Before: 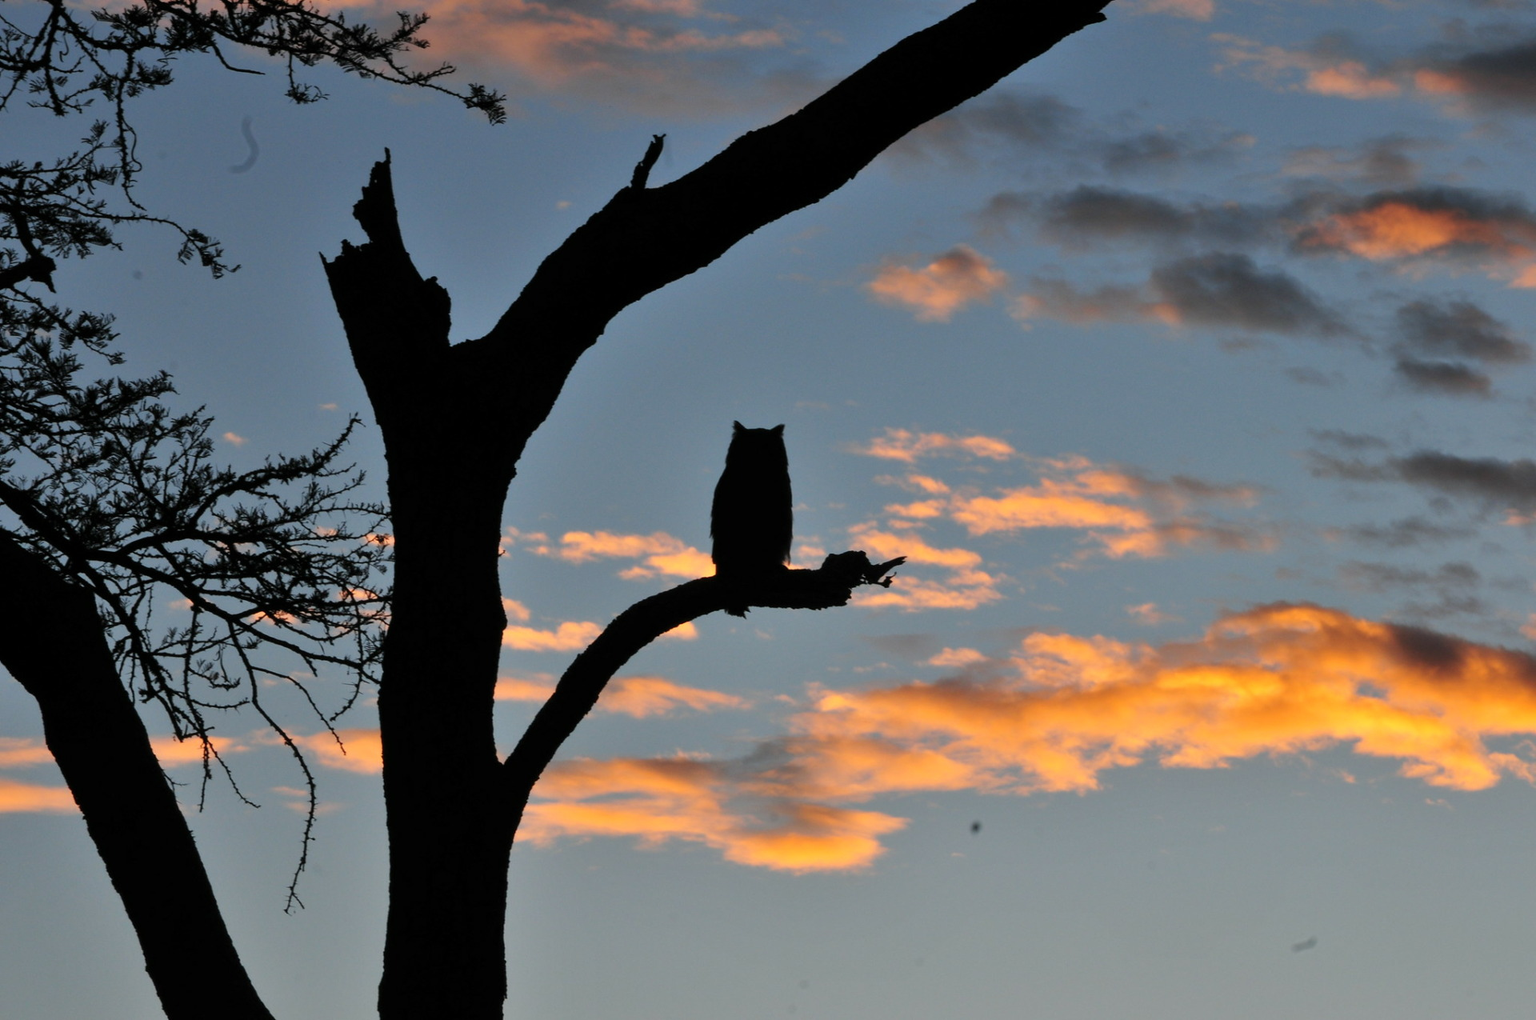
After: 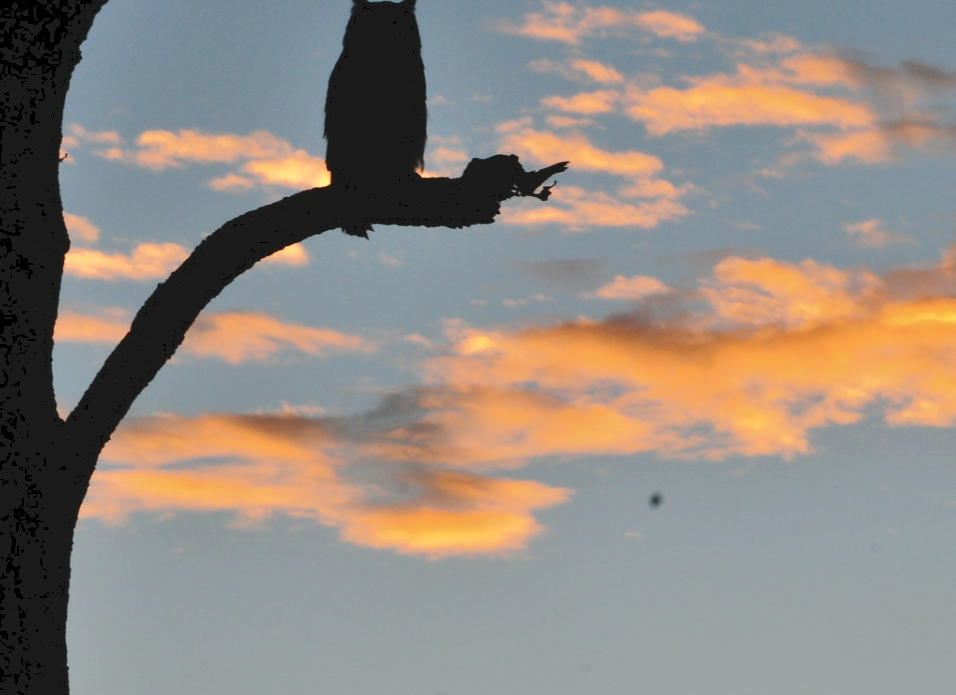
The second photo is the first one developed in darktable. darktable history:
crop: left 29.398%, top 41.955%, right 20.765%, bottom 3.46%
color balance rgb: perceptual saturation grading › global saturation 20%, perceptual saturation grading › highlights -25.061%, perceptual saturation grading › shadows 25.813%, perceptual brilliance grading › global brilliance 12.283%, global vibrance 20%
tone curve: curves: ch0 [(0, 0) (0.003, 0.098) (0.011, 0.099) (0.025, 0.103) (0.044, 0.114) (0.069, 0.13) (0.1, 0.142) (0.136, 0.161) (0.177, 0.189) (0.224, 0.224) (0.277, 0.266) (0.335, 0.32) (0.399, 0.38) (0.468, 0.45) (0.543, 0.522) (0.623, 0.598) (0.709, 0.669) (0.801, 0.731) (0.898, 0.786) (1, 1)], color space Lab, independent channels, preserve colors none
contrast brightness saturation: contrast 0.096, saturation -0.288
